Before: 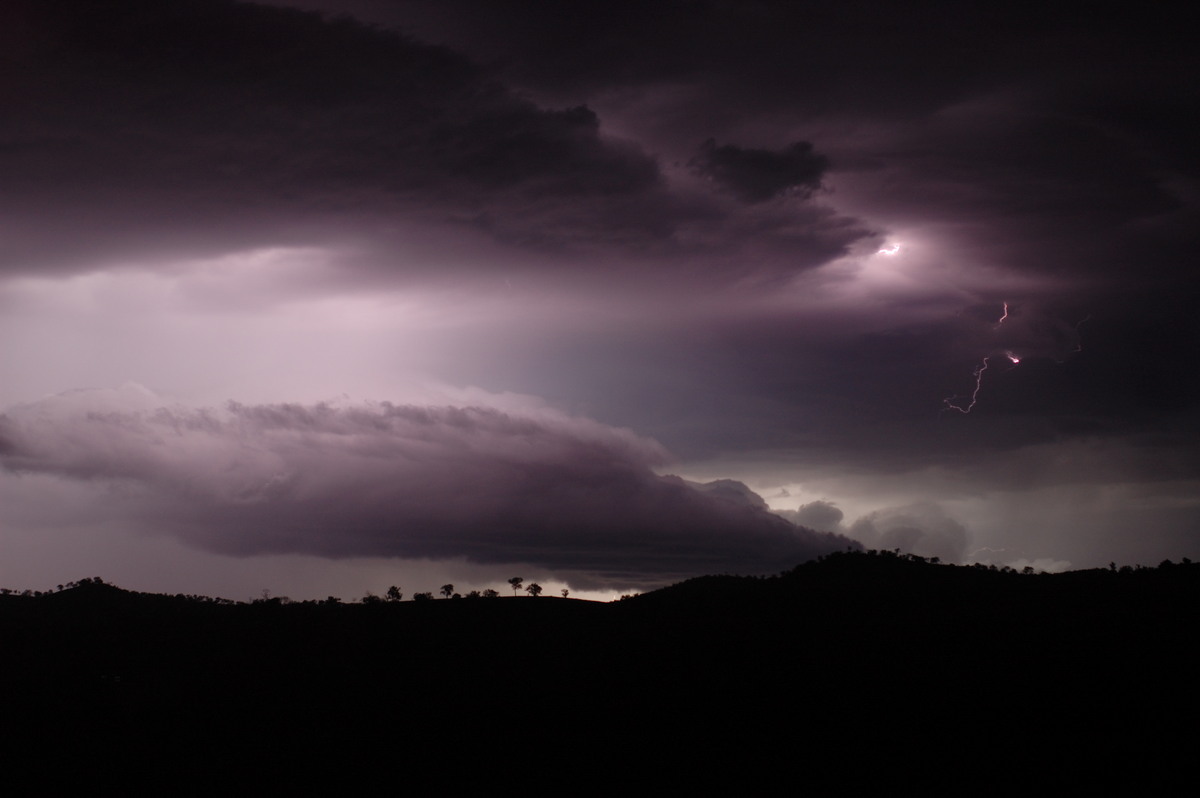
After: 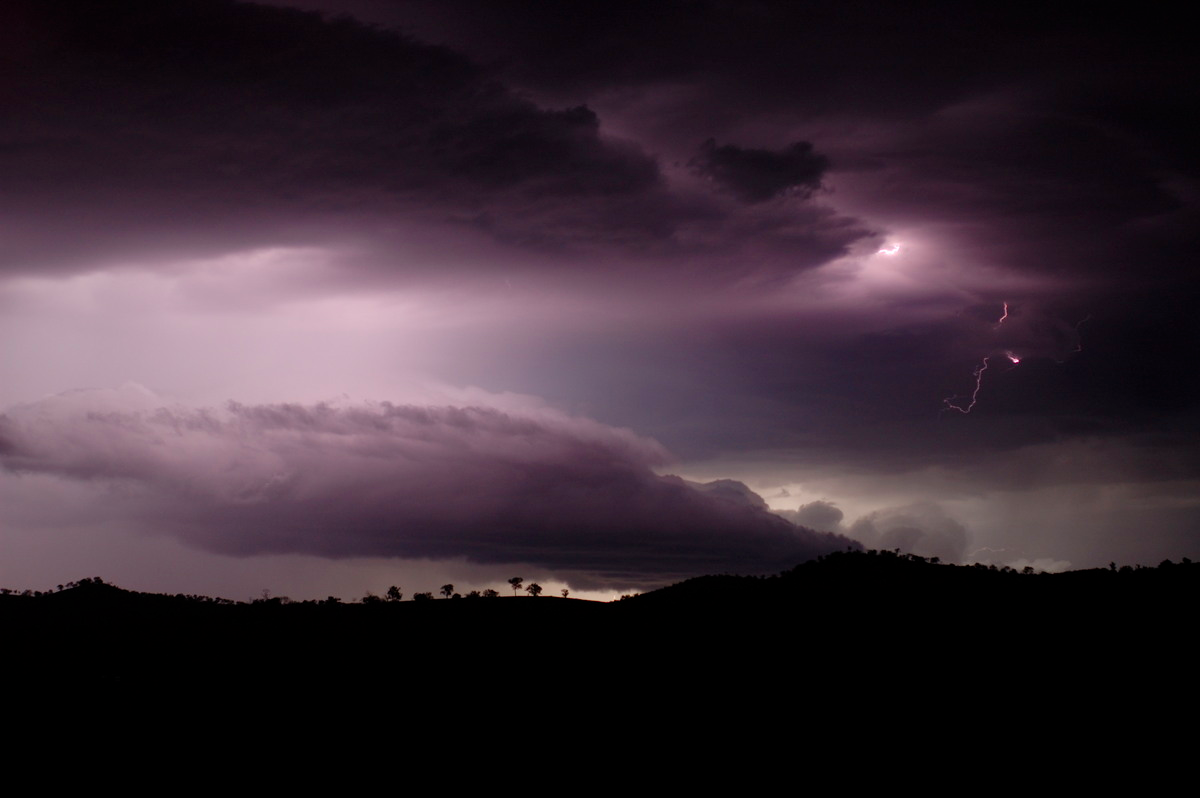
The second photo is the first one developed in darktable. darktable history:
color balance rgb: perceptual saturation grading › global saturation 25%, global vibrance 20%
